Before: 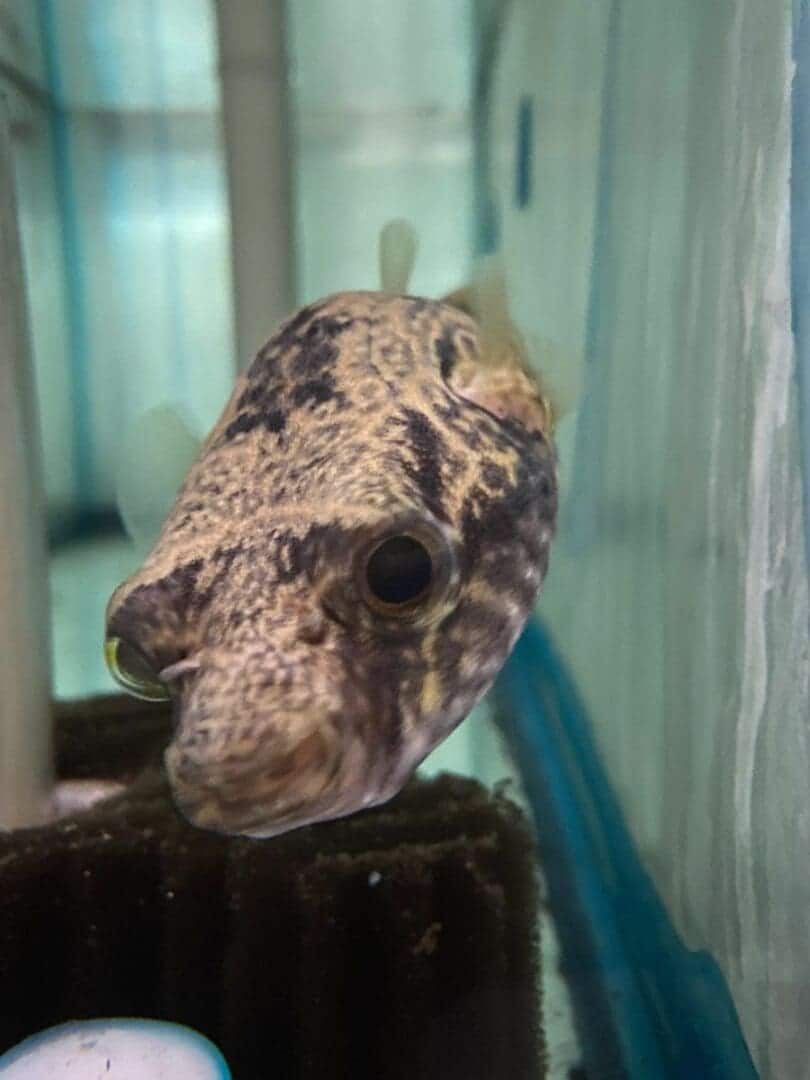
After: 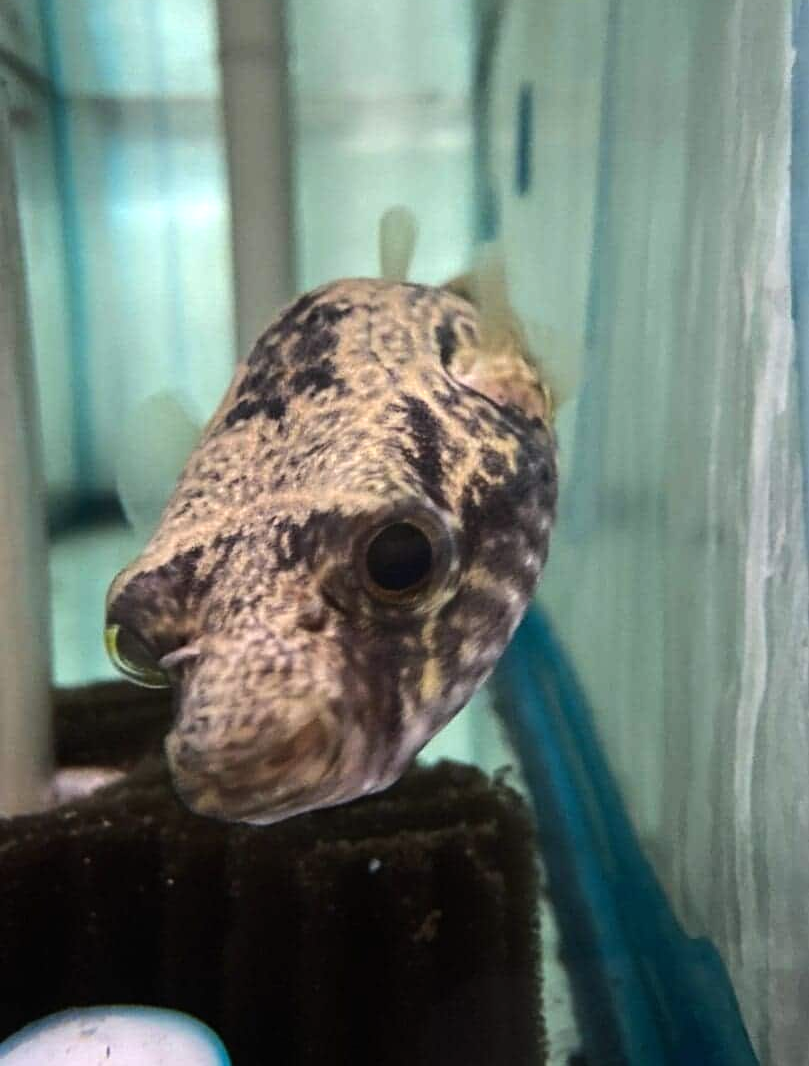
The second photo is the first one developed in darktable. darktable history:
tone equalizer: -8 EV -0.407 EV, -7 EV -0.426 EV, -6 EV -0.369 EV, -5 EV -0.248 EV, -3 EV 0.255 EV, -2 EV 0.311 EV, -1 EV 0.385 EV, +0 EV 0.412 EV, edges refinement/feathering 500, mask exposure compensation -1.57 EV, preserve details no
crop: top 1.256%, right 0.008%
